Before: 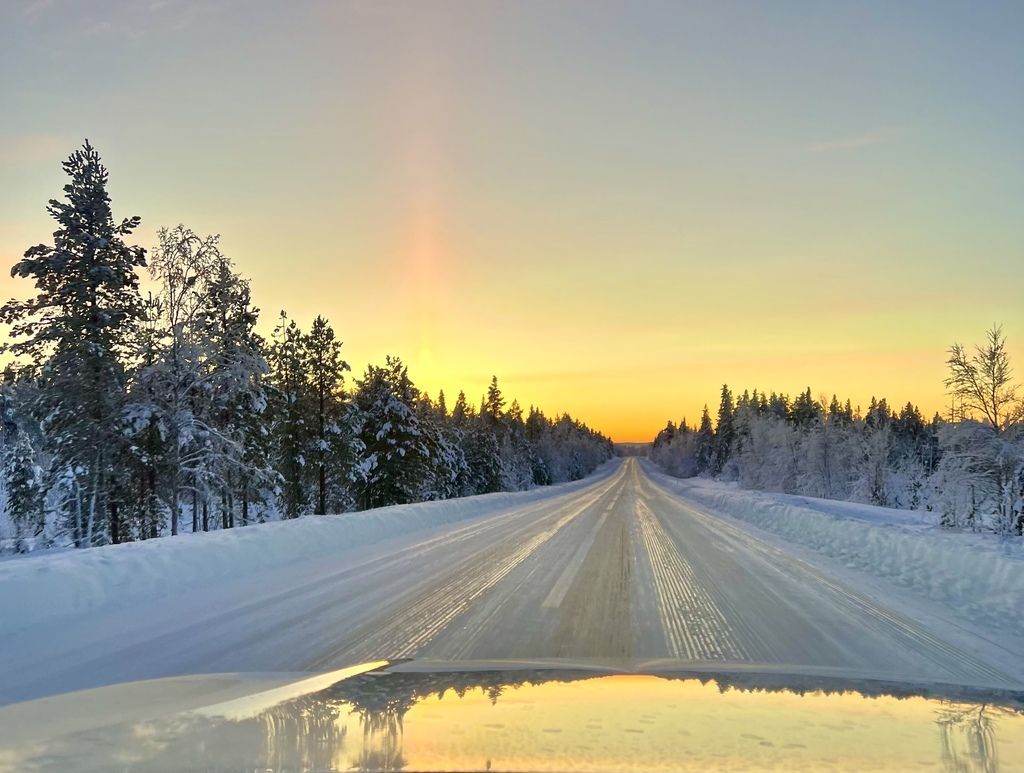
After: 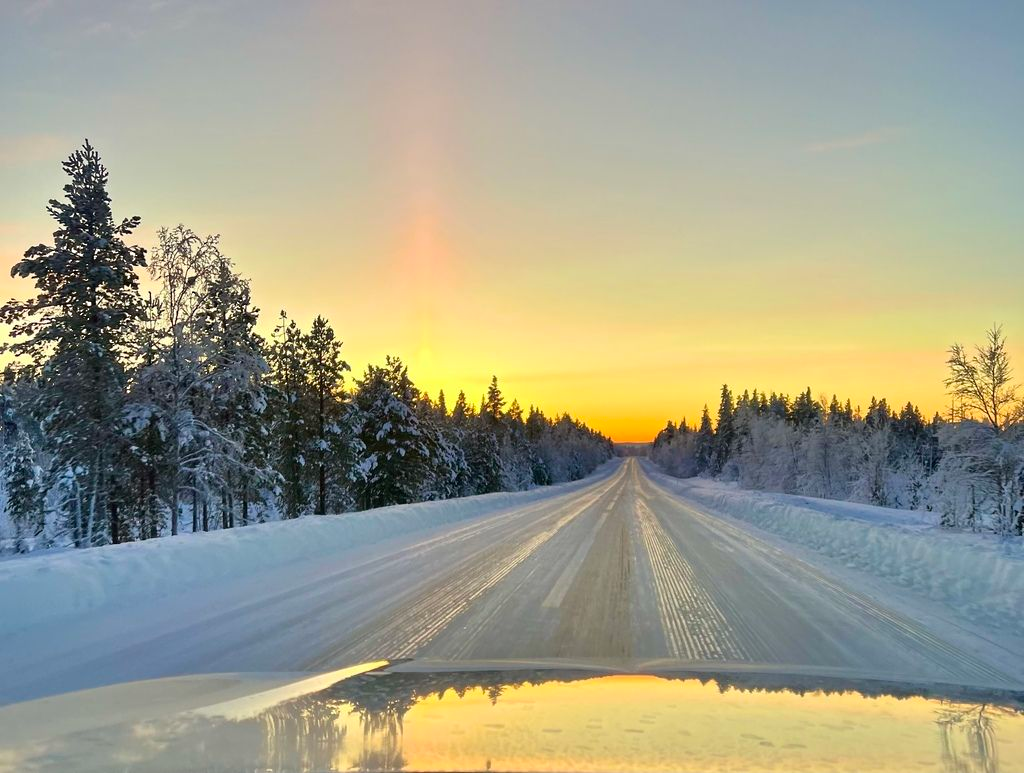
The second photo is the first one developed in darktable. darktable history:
sharpen: radius 2.935, amount 0.878, threshold 47.15
